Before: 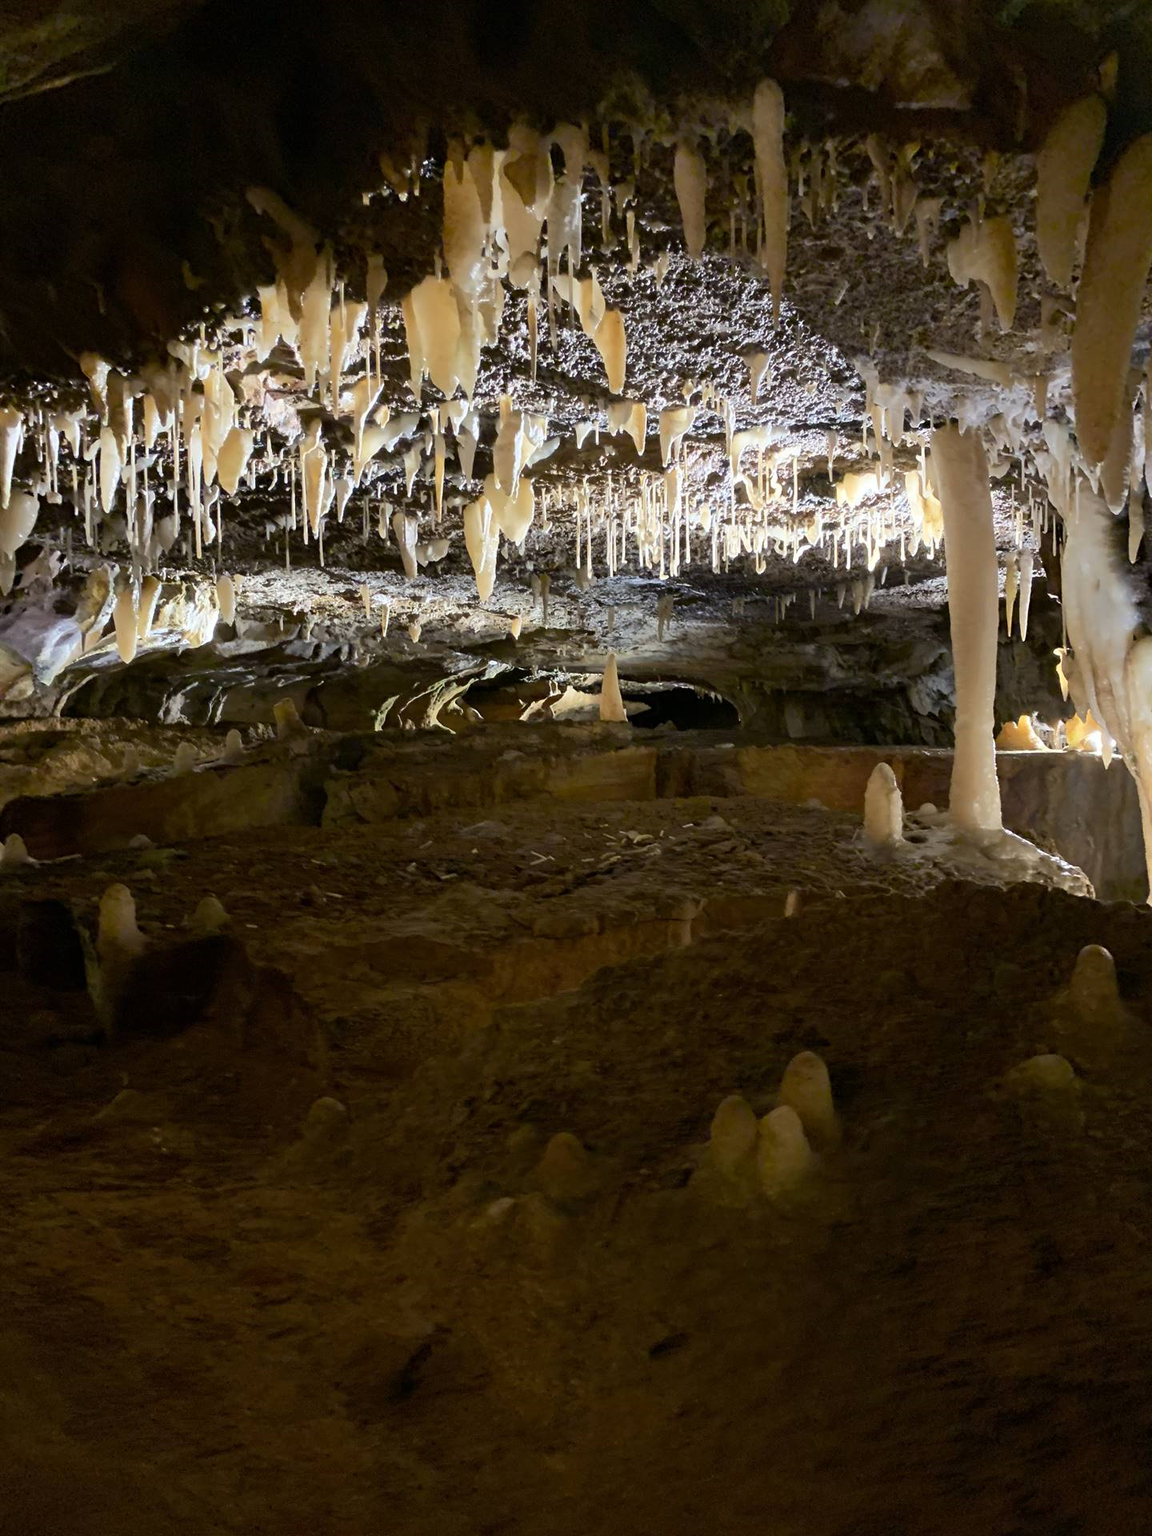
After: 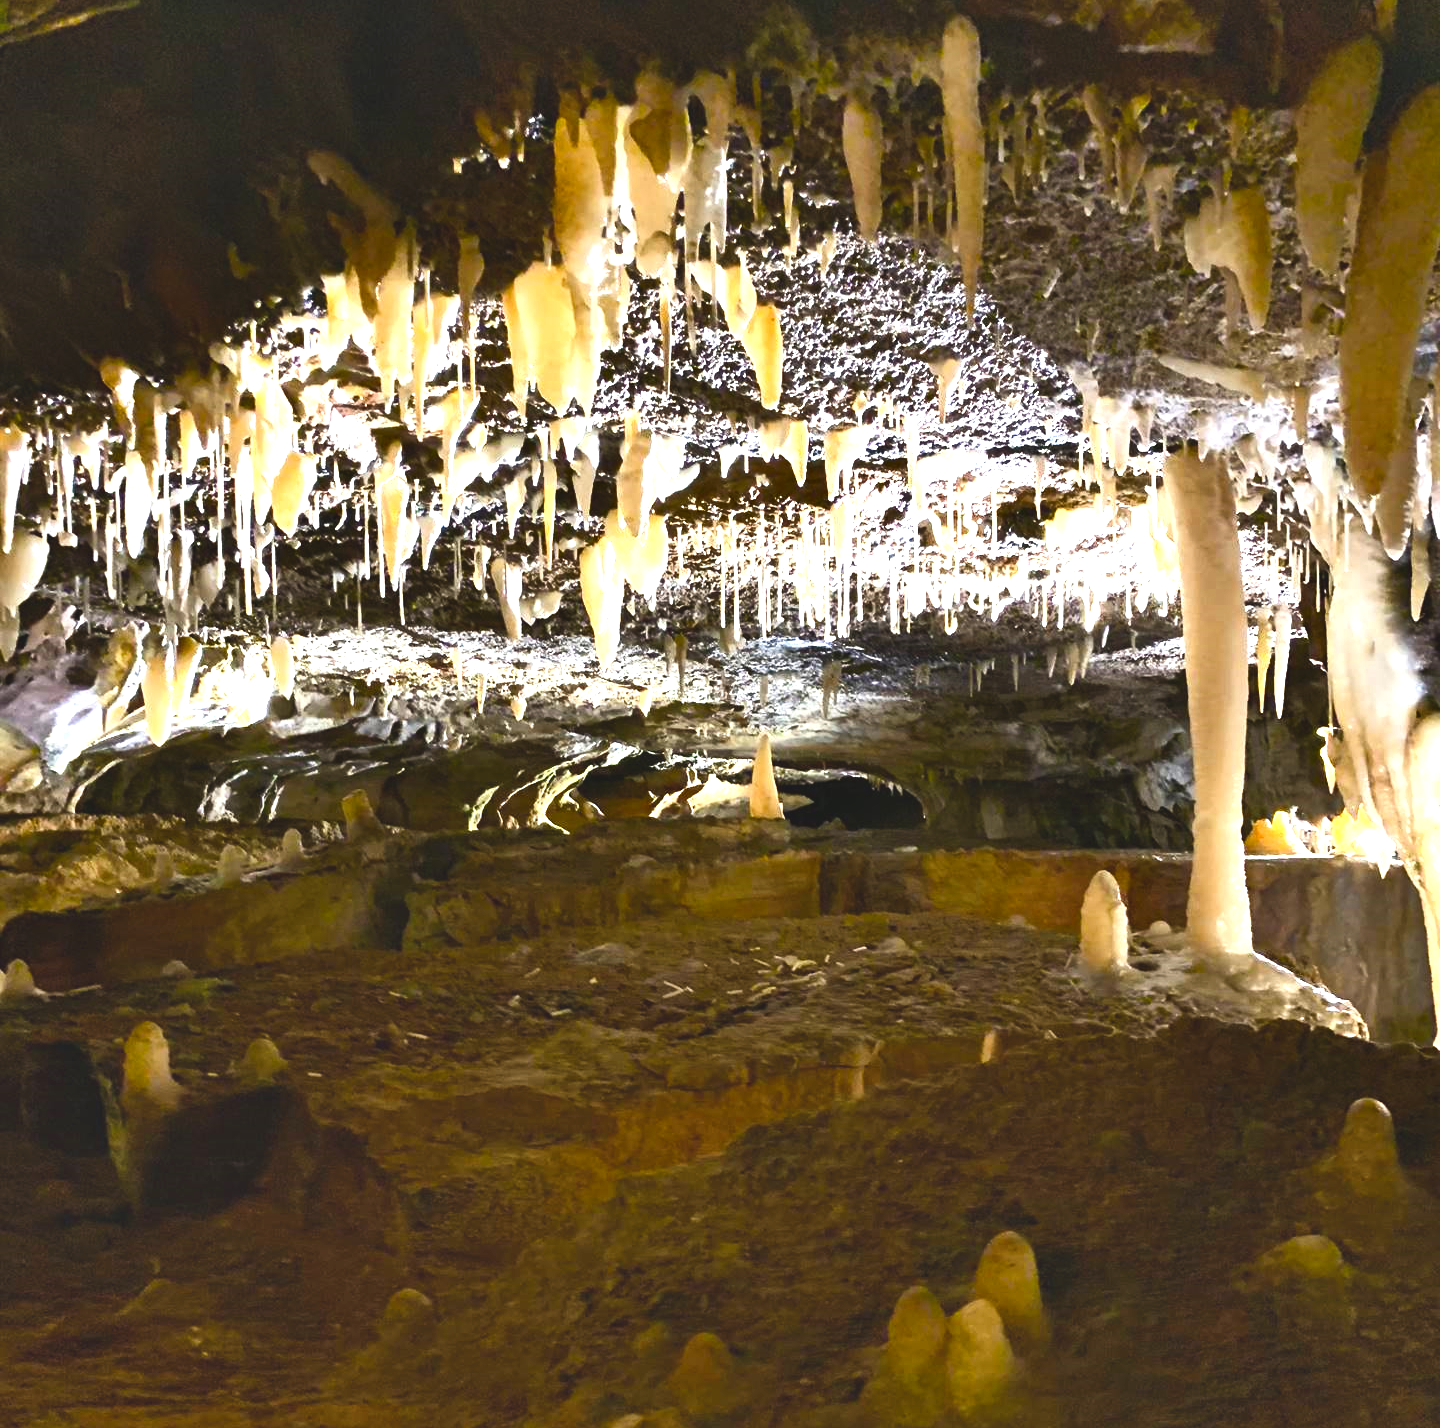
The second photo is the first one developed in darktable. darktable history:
crop: top 4.353%, bottom 21.247%
color balance rgb: global offset › luminance 0.71%, perceptual saturation grading › global saturation 20%, perceptual saturation grading › highlights -25.607%, perceptual saturation grading › shadows 23.923%, perceptual brilliance grading › global brilliance 29.28%, perceptual brilliance grading › highlights 11.983%, perceptual brilliance grading › mid-tones 24.254%
shadows and highlights: soften with gaussian
